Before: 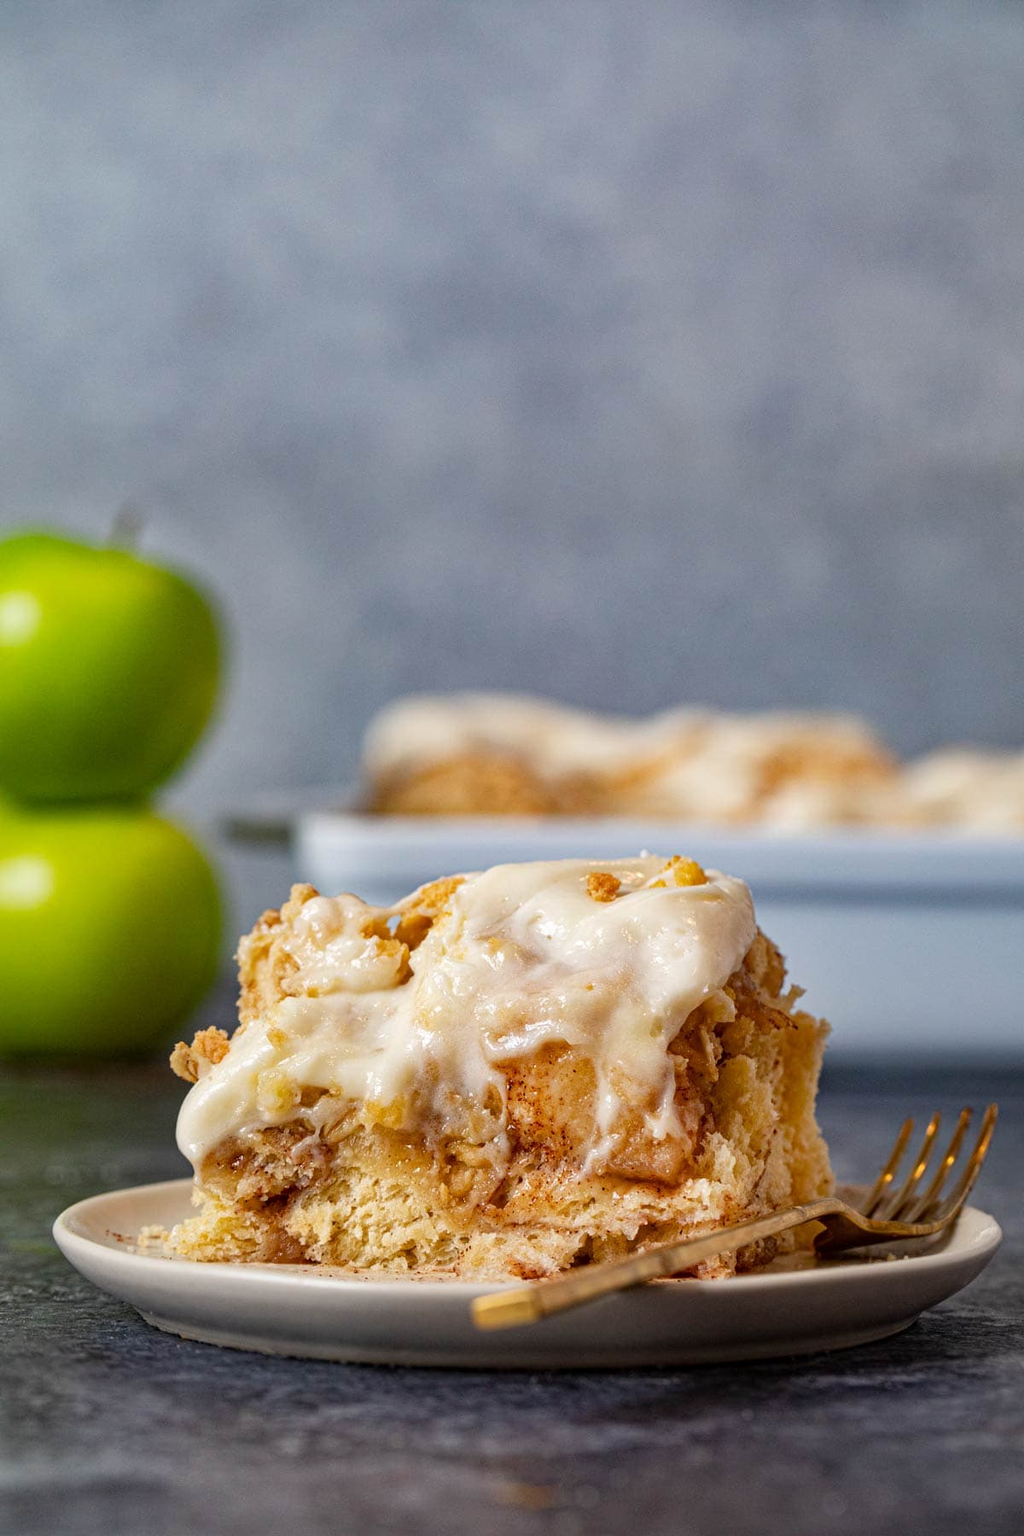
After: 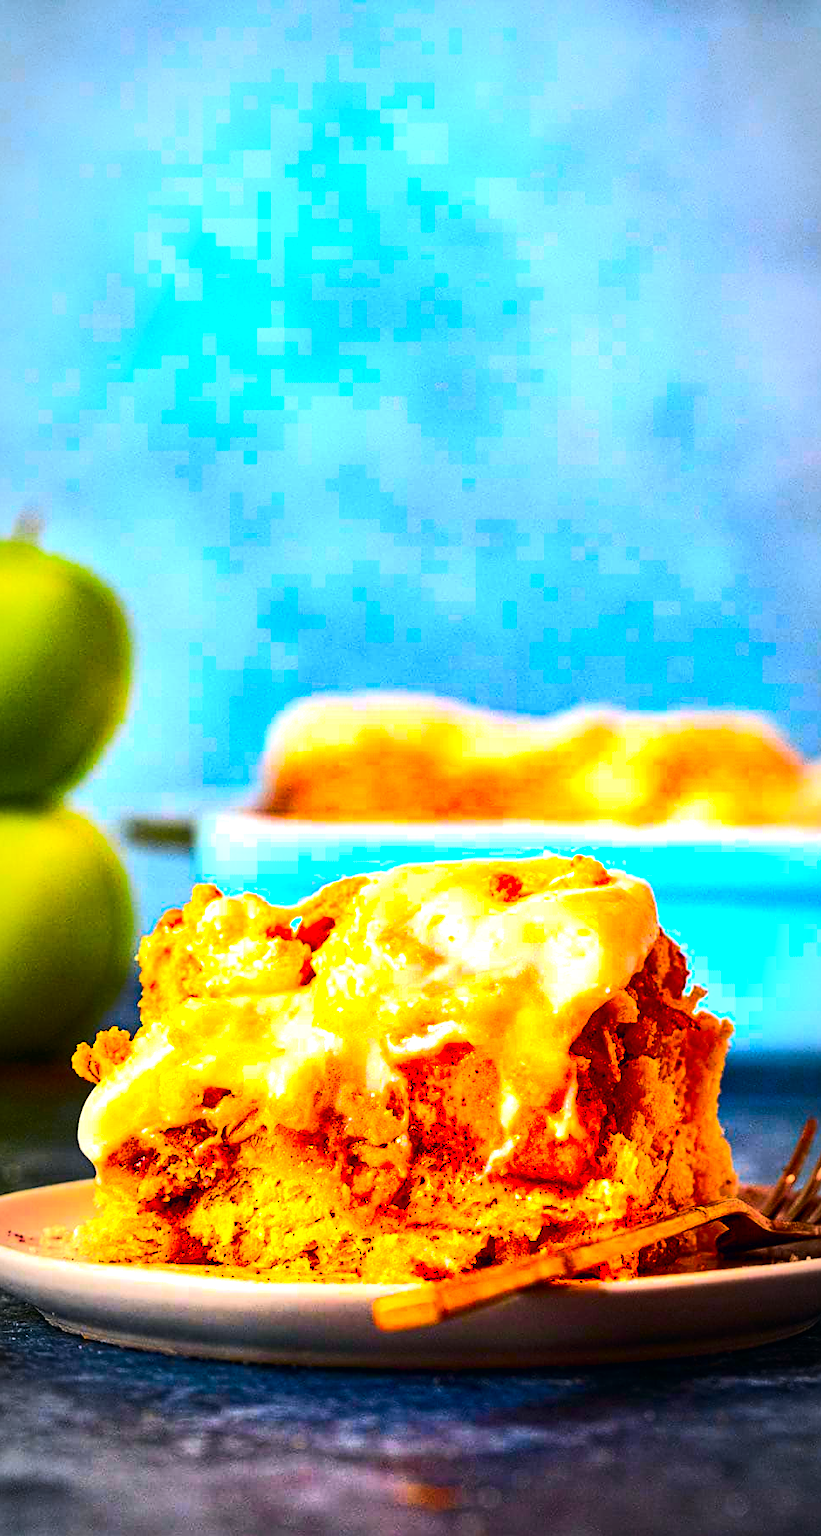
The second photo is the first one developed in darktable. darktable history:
sharpen: on, module defaults
color balance rgb: linear chroma grading › highlights 100%, linear chroma grading › global chroma 23.41%, perceptual saturation grading › global saturation 35.38%, hue shift -10.68°, perceptual brilliance grading › highlights 47.25%, perceptual brilliance grading › mid-tones 22.2%, perceptual brilliance grading › shadows -5.93%
crop and rotate: left 9.597%, right 10.195%
vignetting: automatic ratio true
contrast brightness saturation: contrast 0.26, brightness 0.02, saturation 0.87
exposure: compensate highlight preservation false
color correction: highlights a* 5.38, highlights b* 5.3, shadows a* -4.26, shadows b* -5.11
white balance: red 0.988, blue 1.017
